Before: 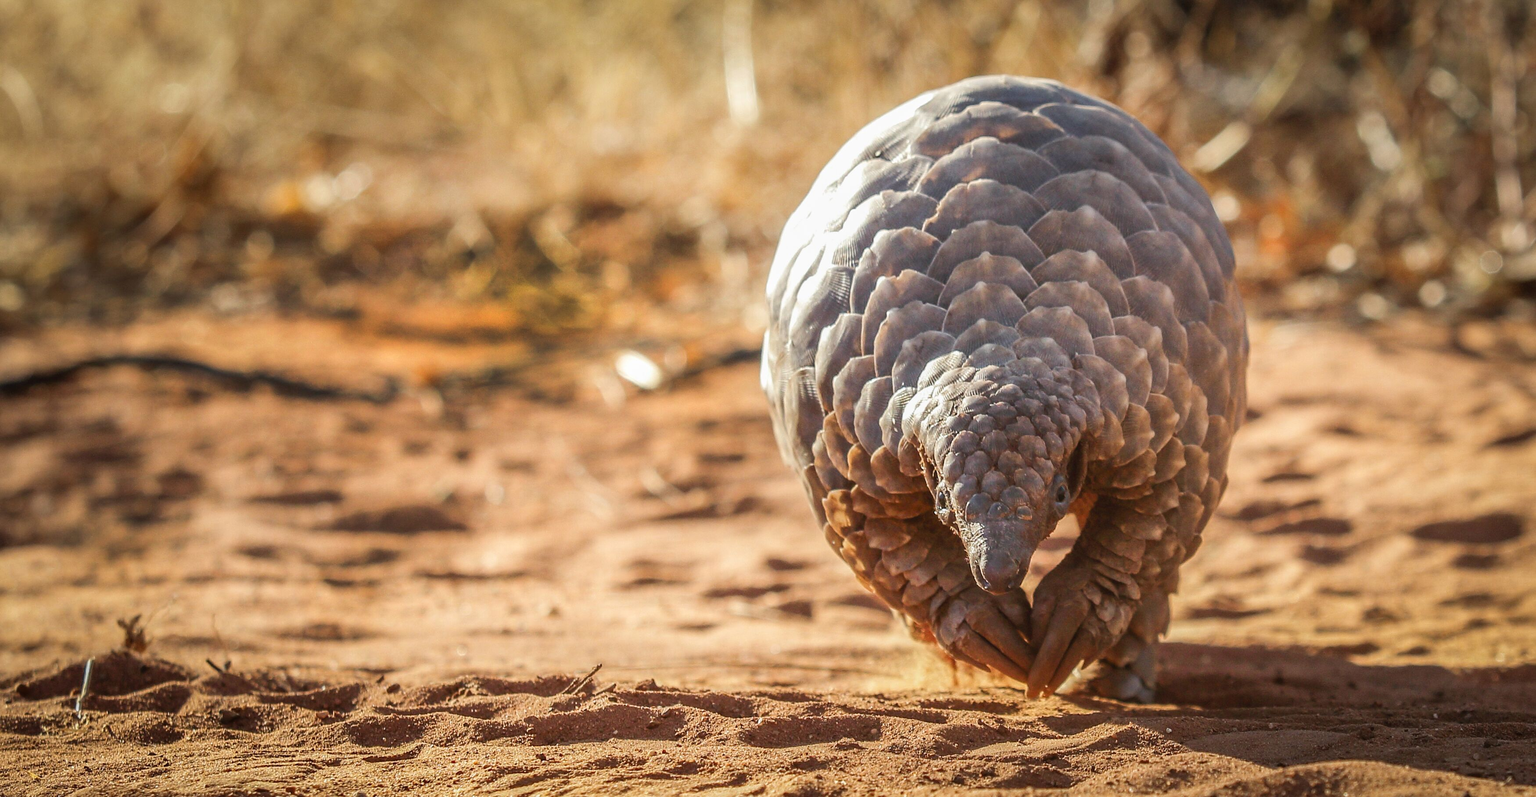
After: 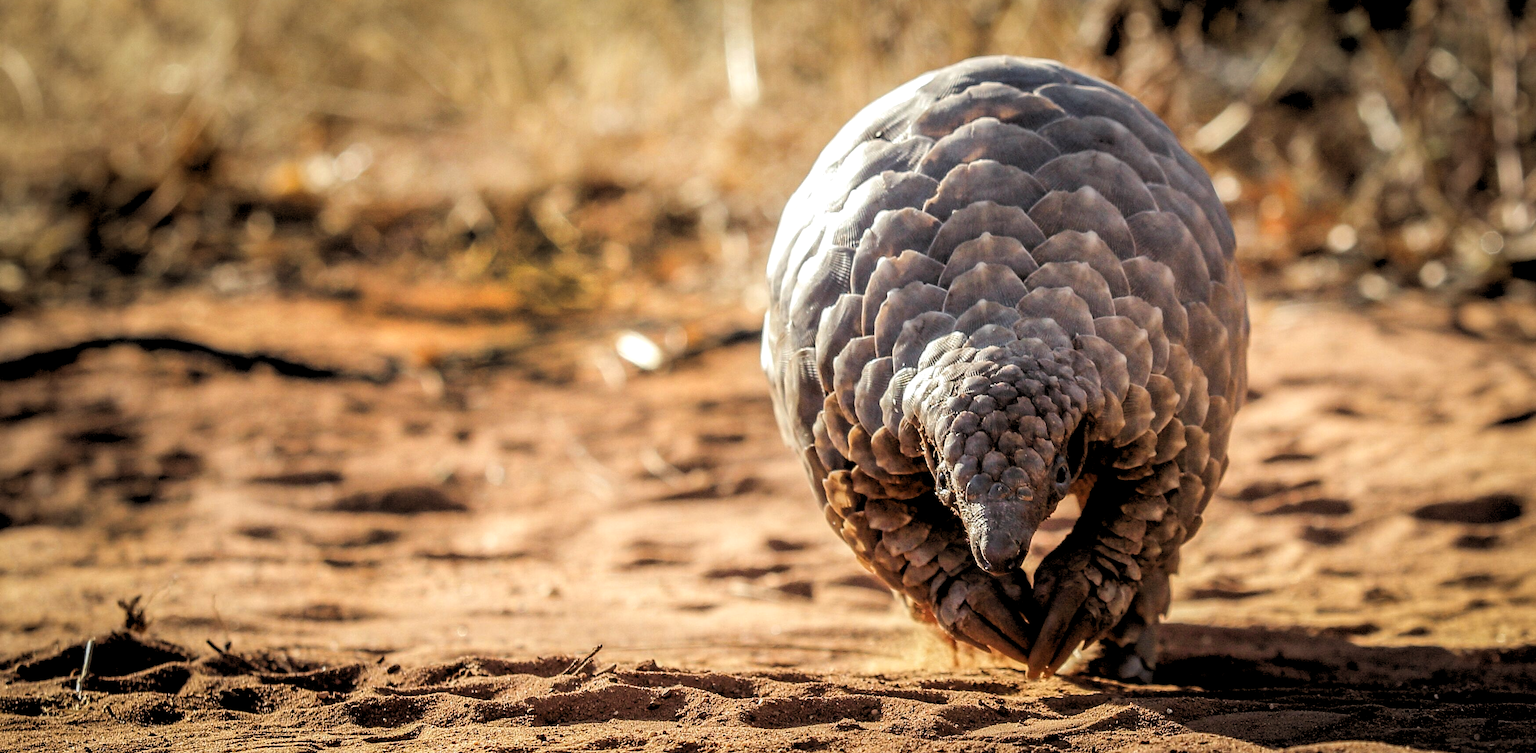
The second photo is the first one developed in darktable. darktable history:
crop and rotate: top 2.479%, bottom 3.018%
rgb levels: levels [[0.034, 0.472, 0.904], [0, 0.5, 1], [0, 0.5, 1]]
